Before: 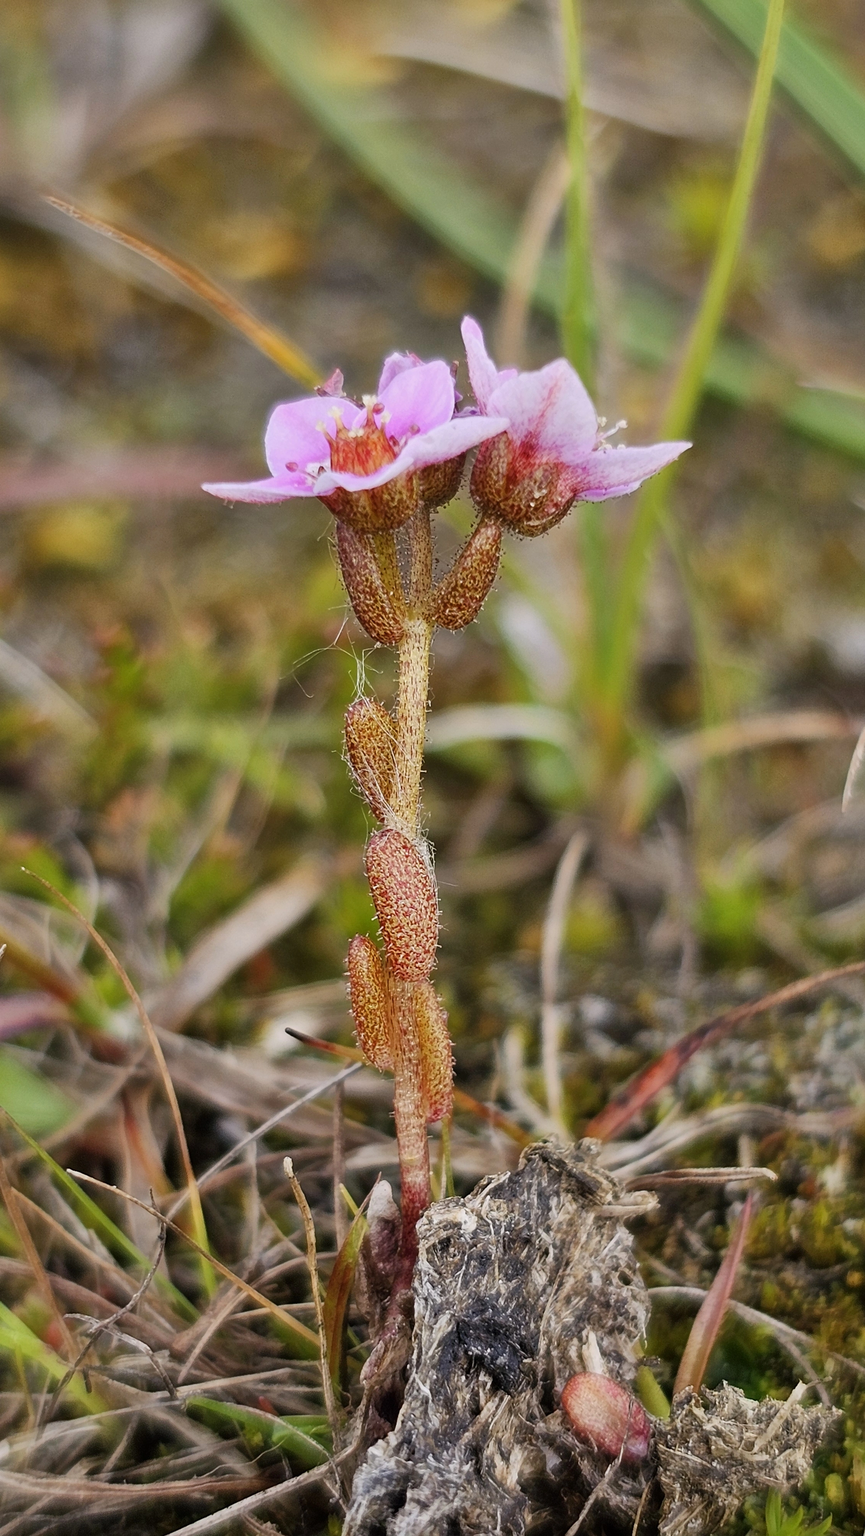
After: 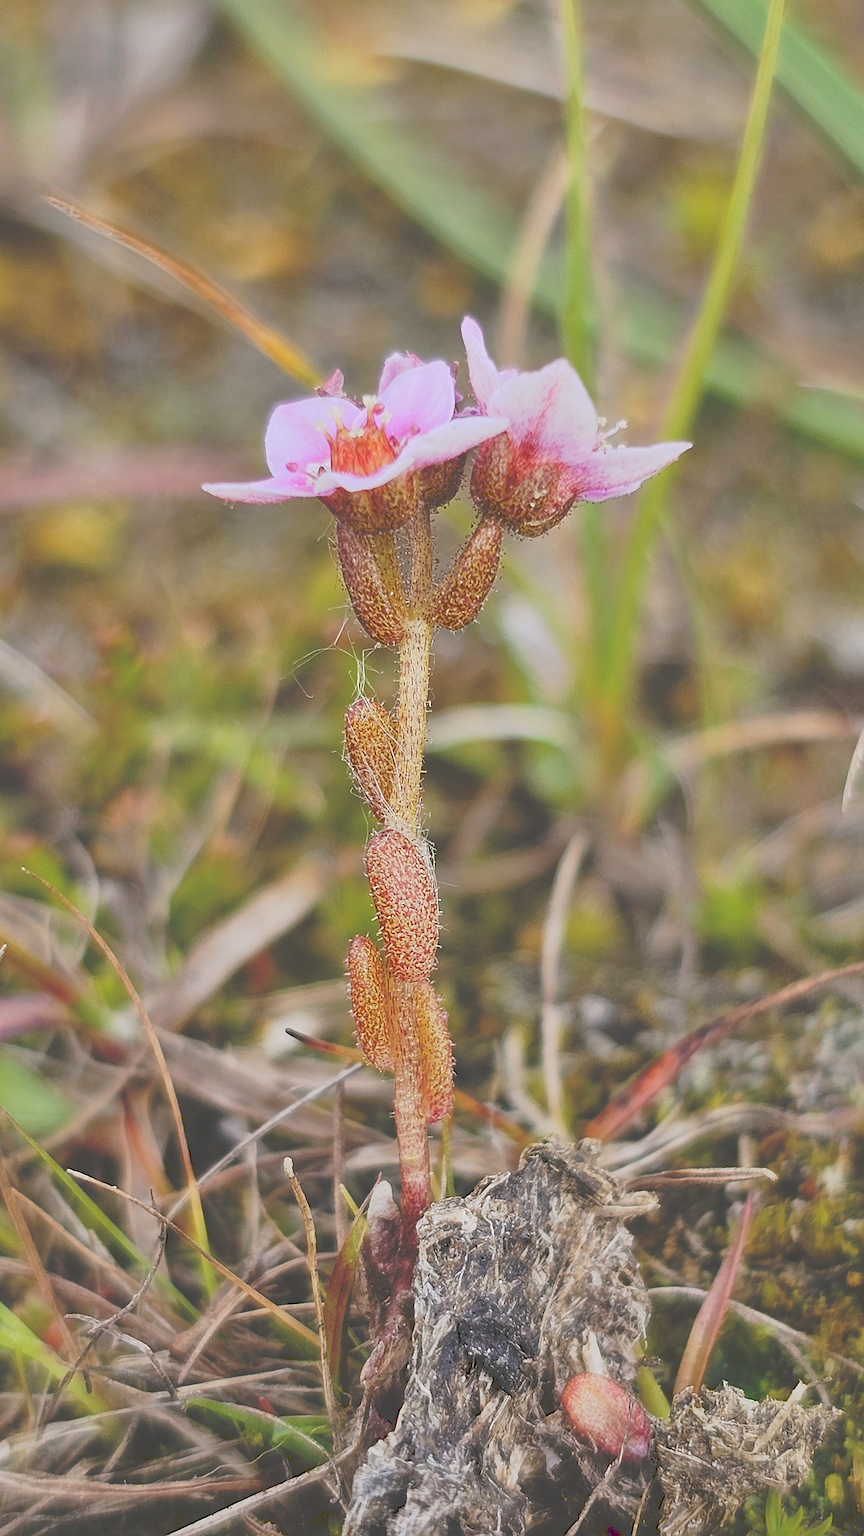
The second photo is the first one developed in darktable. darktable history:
tone curve: curves: ch0 [(0, 0) (0.003, 0.278) (0.011, 0.282) (0.025, 0.282) (0.044, 0.29) (0.069, 0.295) (0.1, 0.306) (0.136, 0.316) (0.177, 0.33) (0.224, 0.358) (0.277, 0.403) (0.335, 0.451) (0.399, 0.505) (0.468, 0.558) (0.543, 0.611) (0.623, 0.679) (0.709, 0.751) (0.801, 0.815) (0.898, 0.863) (1, 1)], preserve colors none
sharpen: on, module defaults
